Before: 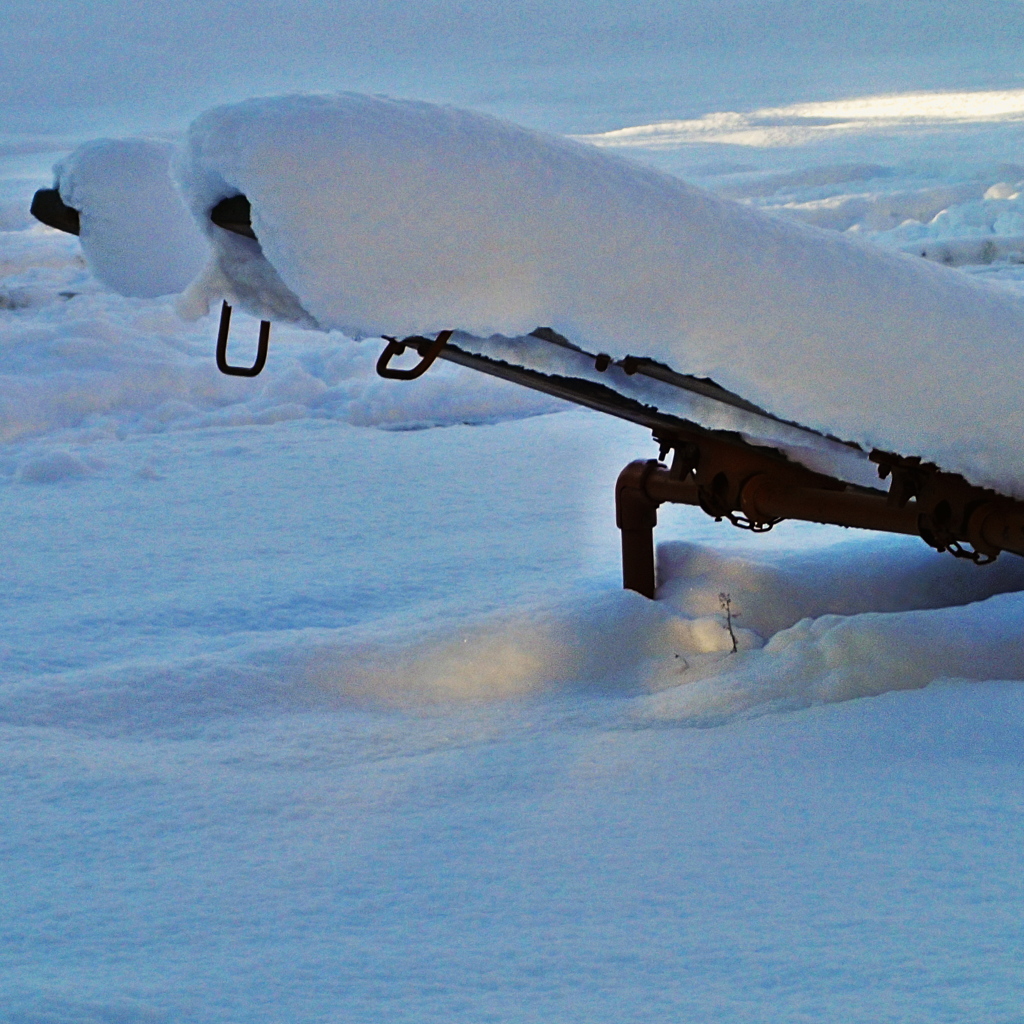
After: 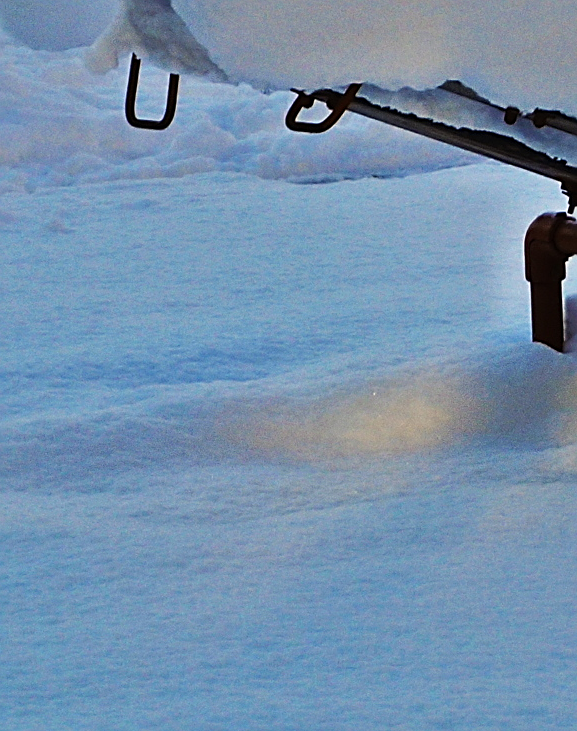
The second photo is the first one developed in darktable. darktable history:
sharpen: on, module defaults
crop: left 8.96%, top 24.156%, right 34.669%, bottom 4.408%
